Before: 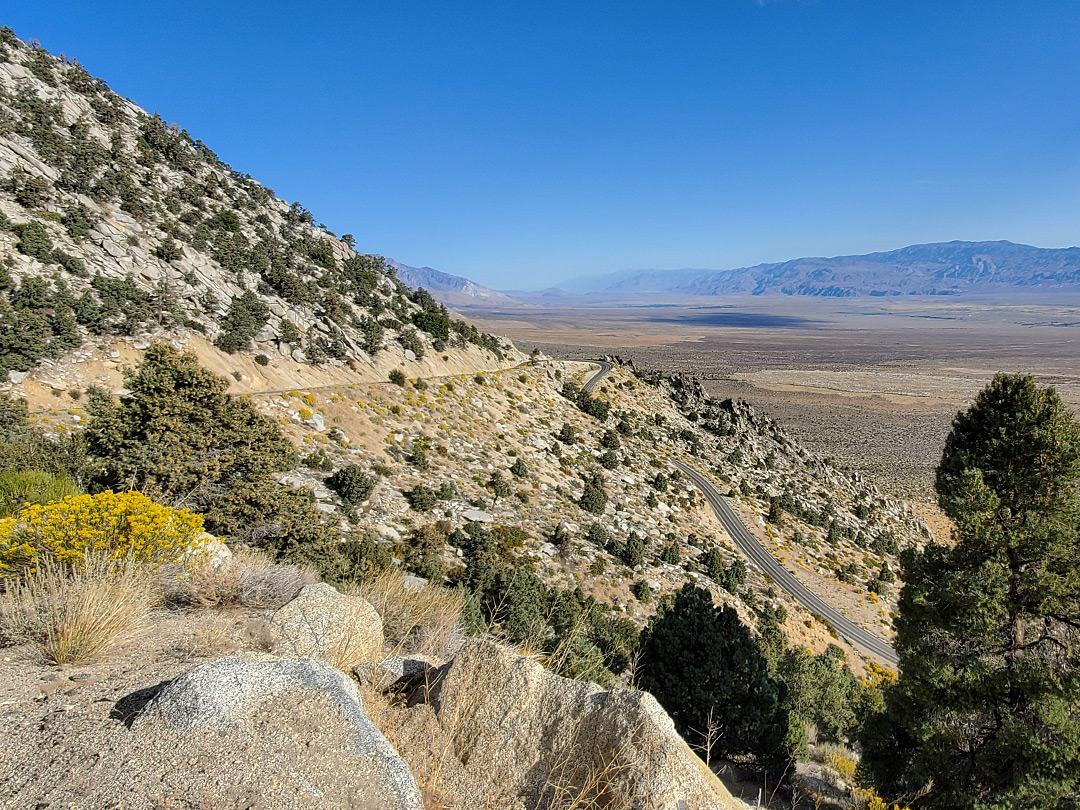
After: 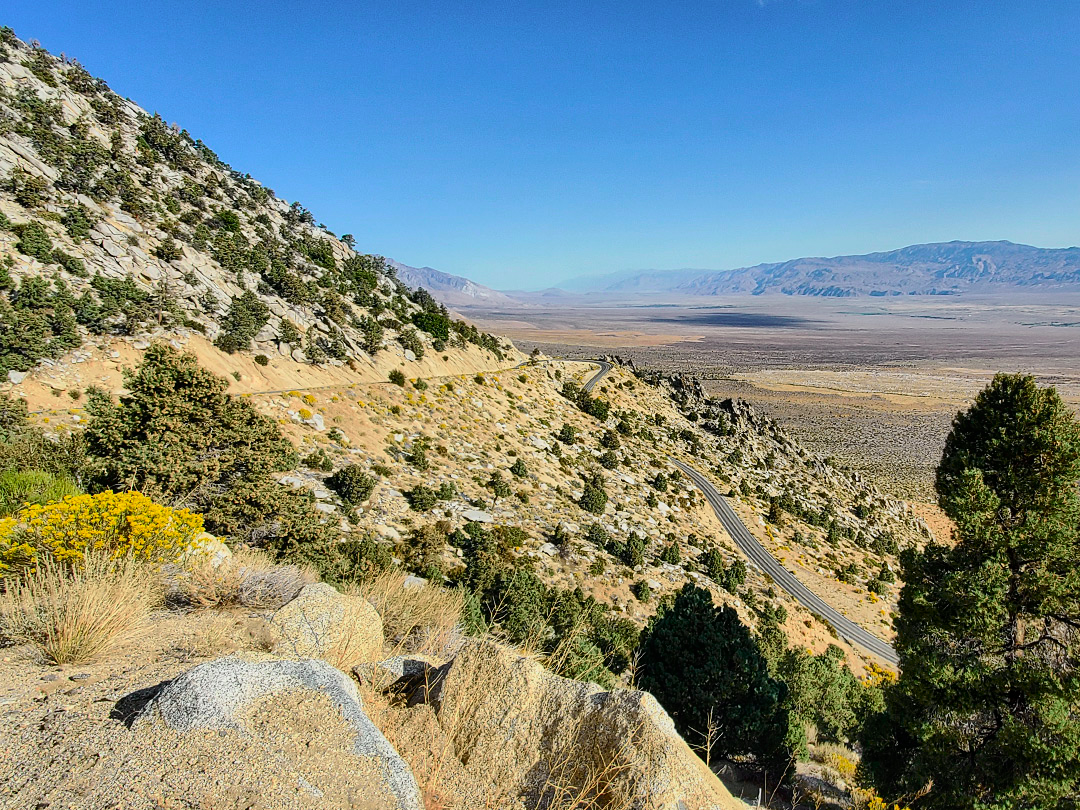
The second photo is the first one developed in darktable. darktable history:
tone curve: curves: ch0 [(0, 0.018) (0.036, 0.038) (0.15, 0.131) (0.27, 0.247) (0.503, 0.556) (0.763, 0.785) (1, 0.919)]; ch1 [(0, 0) (0.203, 0.158) (0.333, 0.283) (0.451, 0.417) (0.502, 0.5) (0.519, 0.522) (0.562, 0.588) (0.603, 0.664) (0.722, 0.813) (1, 1)]; ch2 [(0, 0) (0.29, 0.295) (0.404, 0.436) (0.497, 0.499) (0.521, 0.523) (0.561, 0.605) (0.639, 0.664) (0.712, 0.764) (1, 1)], color space Lab, independent channels, preserve colors none
local contrast: mode bilateral grid, contrast 20, coarseness 50, detail 129%, midtone range 0.2
